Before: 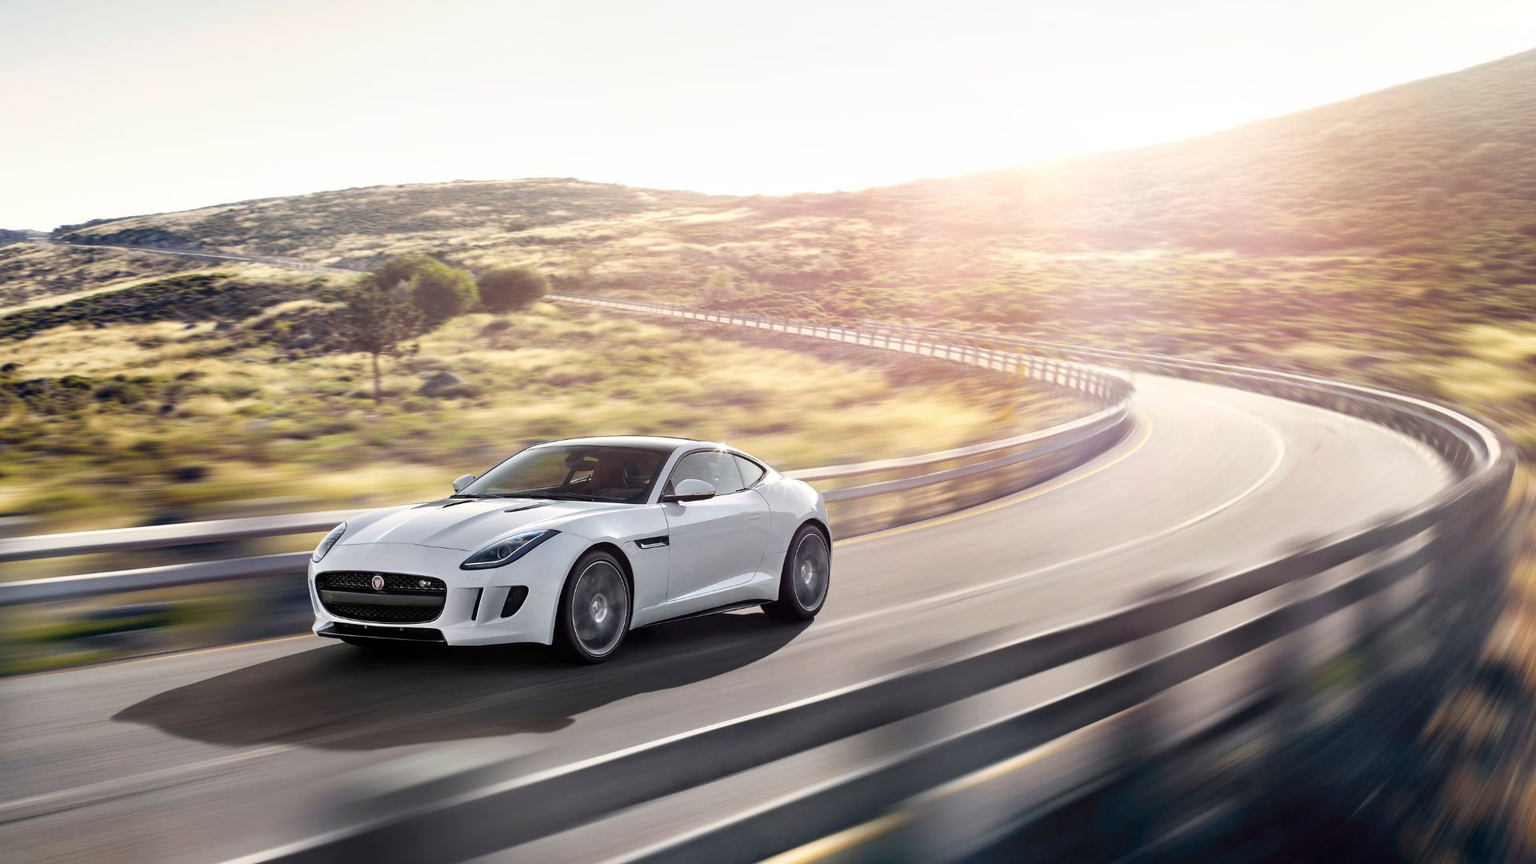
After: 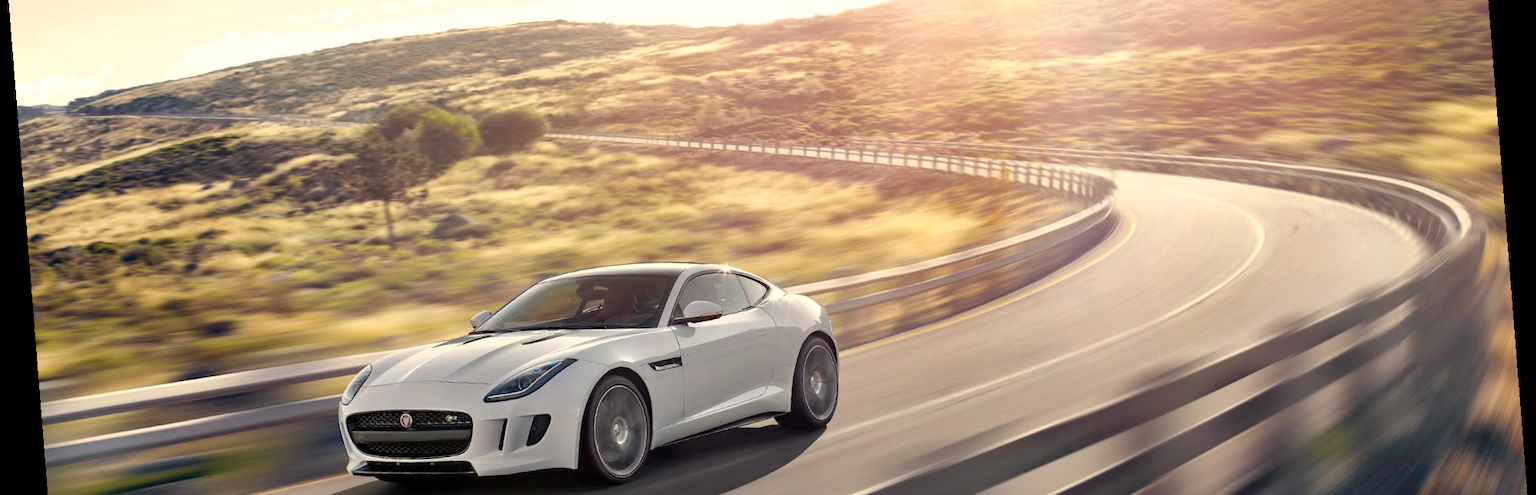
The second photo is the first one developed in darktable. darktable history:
crop and rotate: top 23.043%, bottom 23.437%
shadows and highlights: on, module defaults
rotate and perspective: rotation -4.2°, shear 0.006, automatic cropping off
white balance: red 1.045, blue 0.932
